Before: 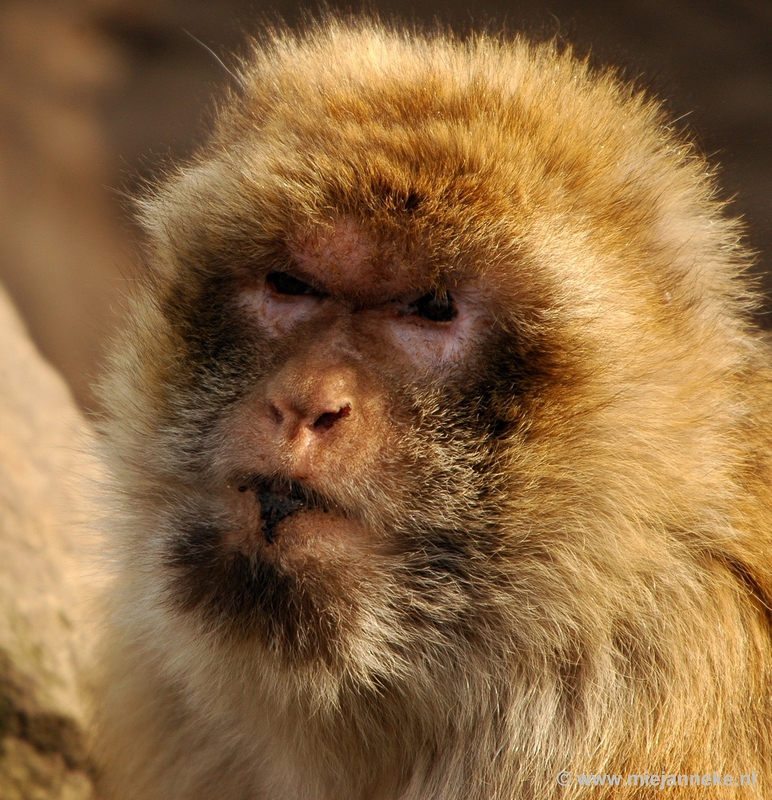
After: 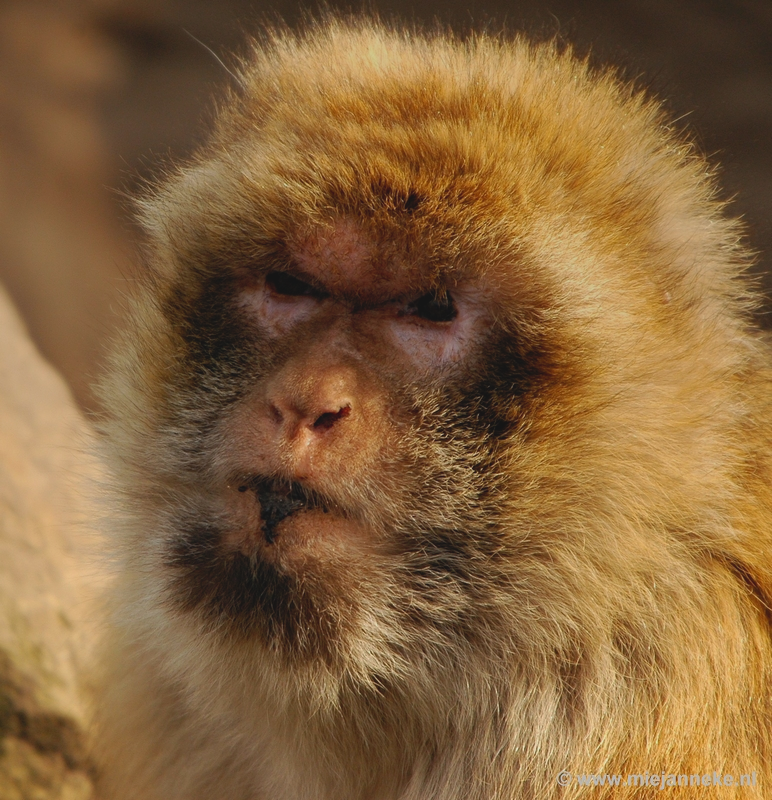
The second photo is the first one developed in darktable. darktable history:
graduated density: rotation 5.63°, offset 76.9
contrast brightness saturation: contrast -0.1, brightness 0.05, saturation 0.08
